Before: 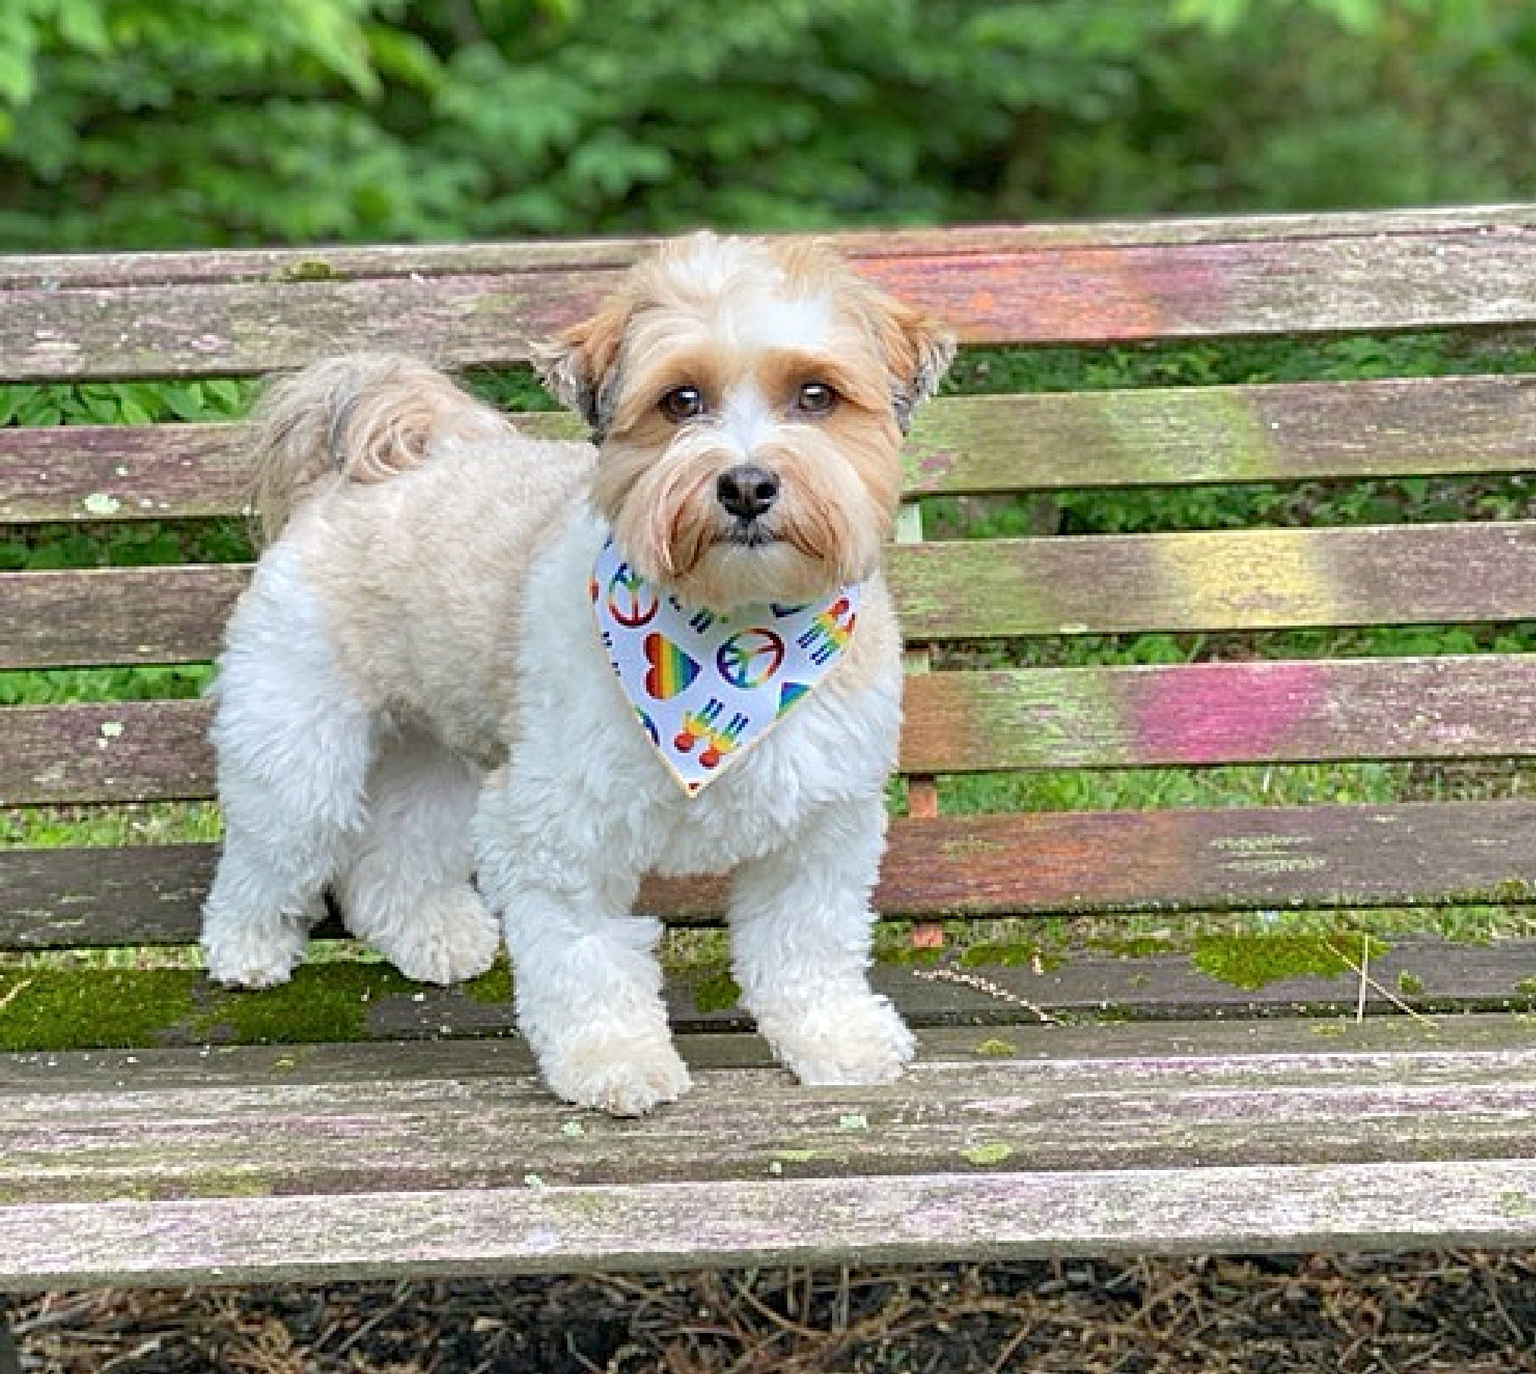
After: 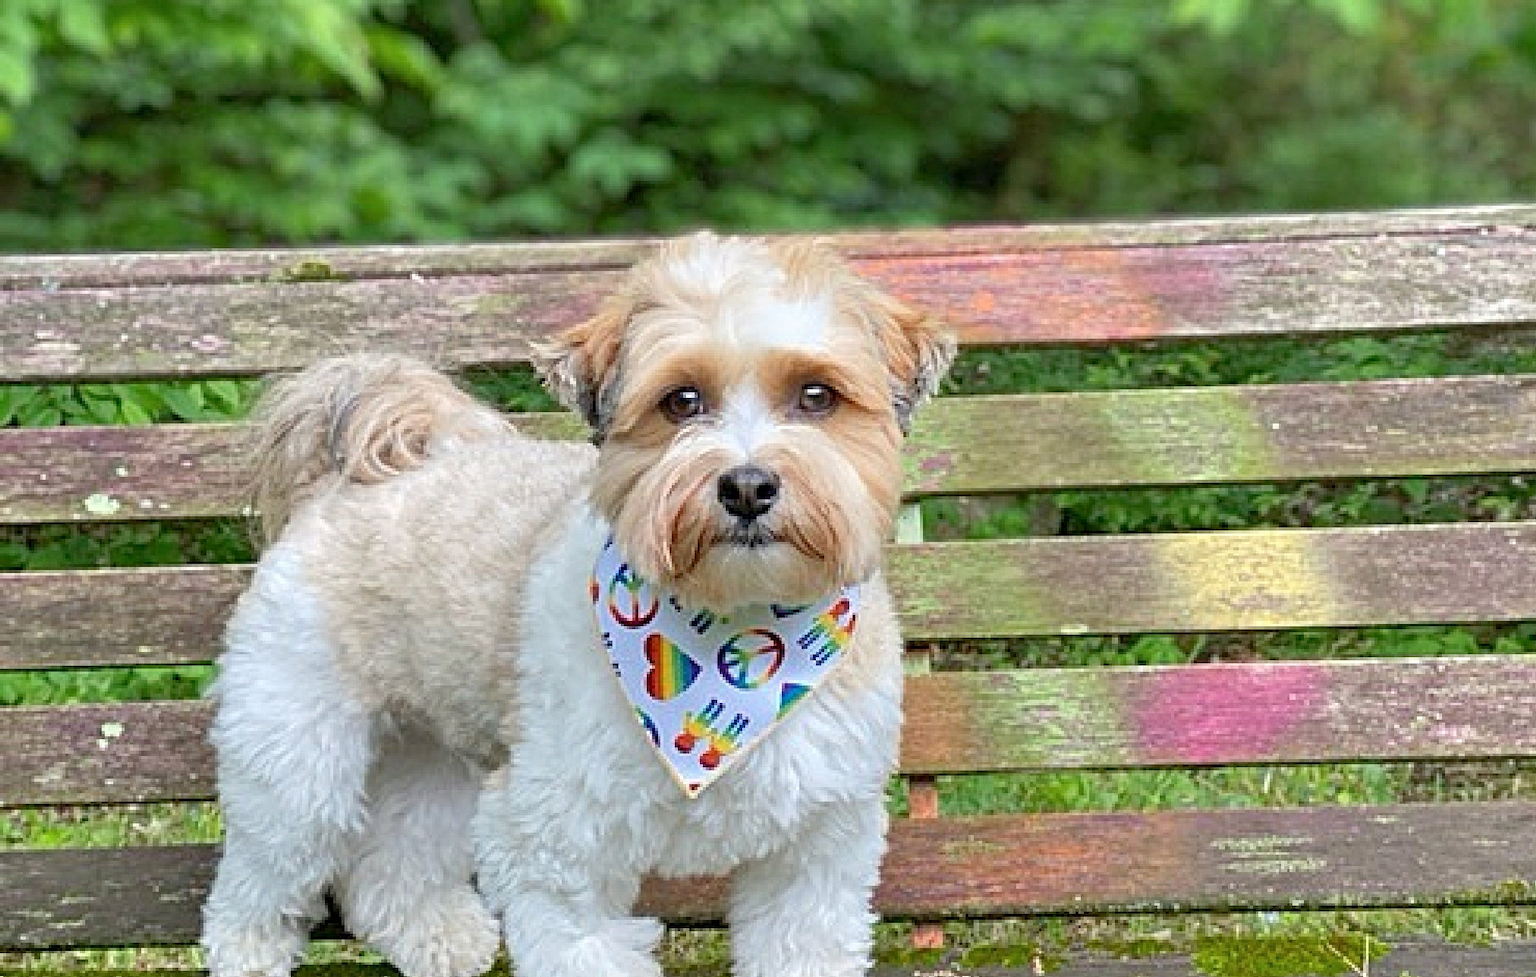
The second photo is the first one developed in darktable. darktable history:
crop: right 0.001%, bottom 28.903%
shadows and highlights: shadows 37.35, highlights -28.1, soften with gaussian
